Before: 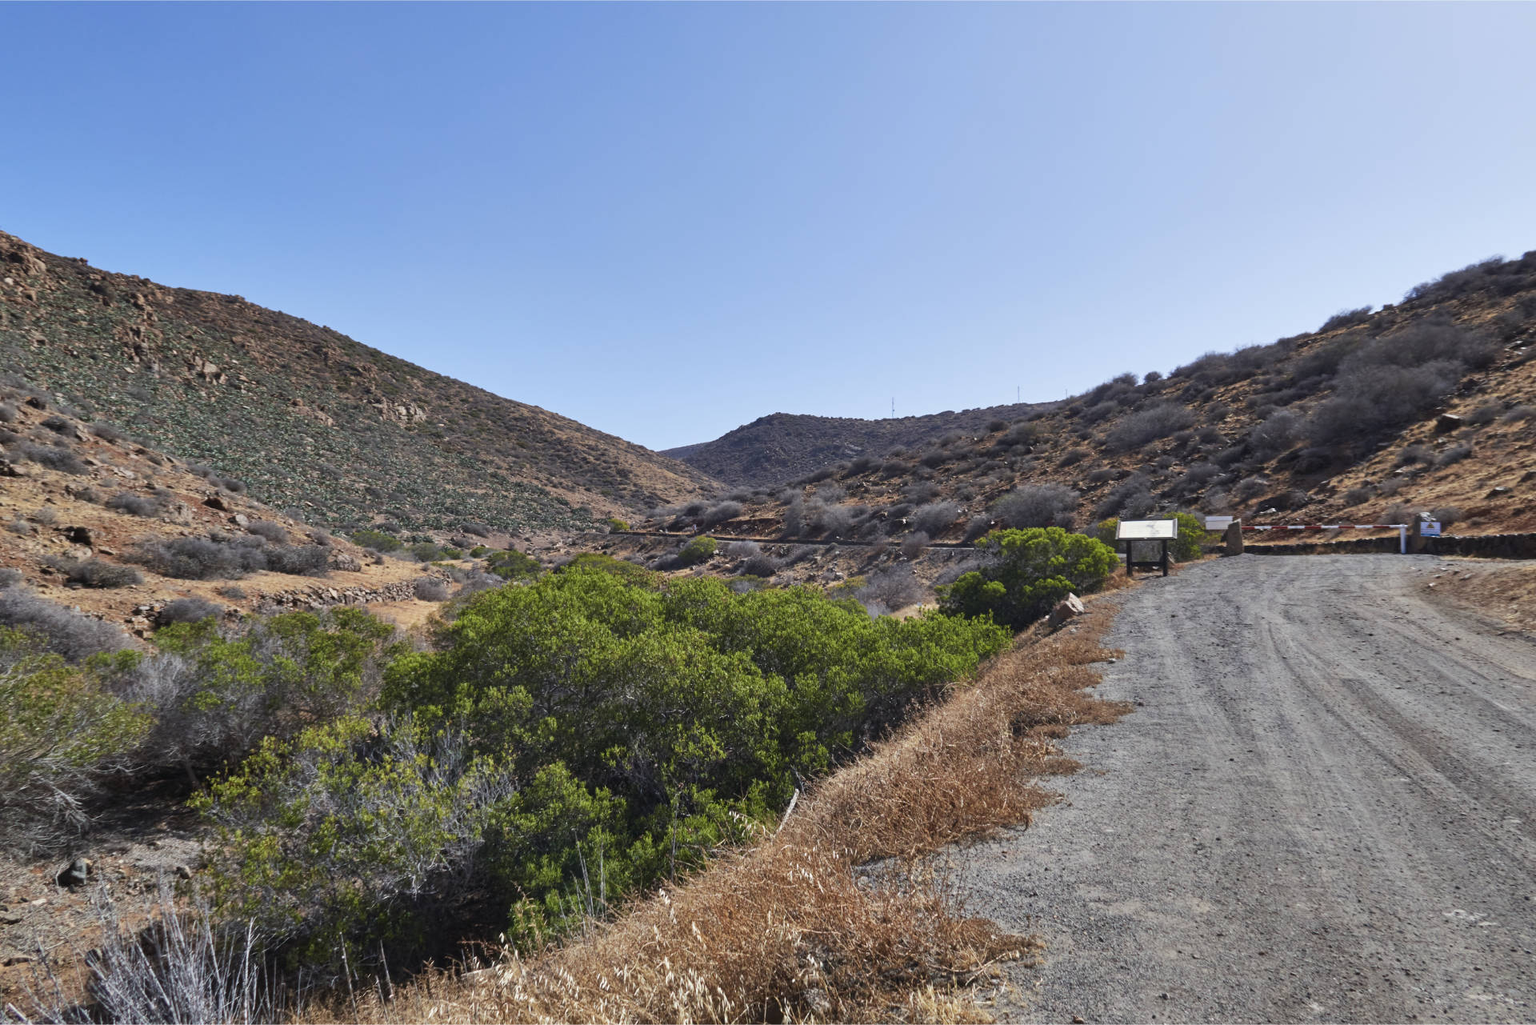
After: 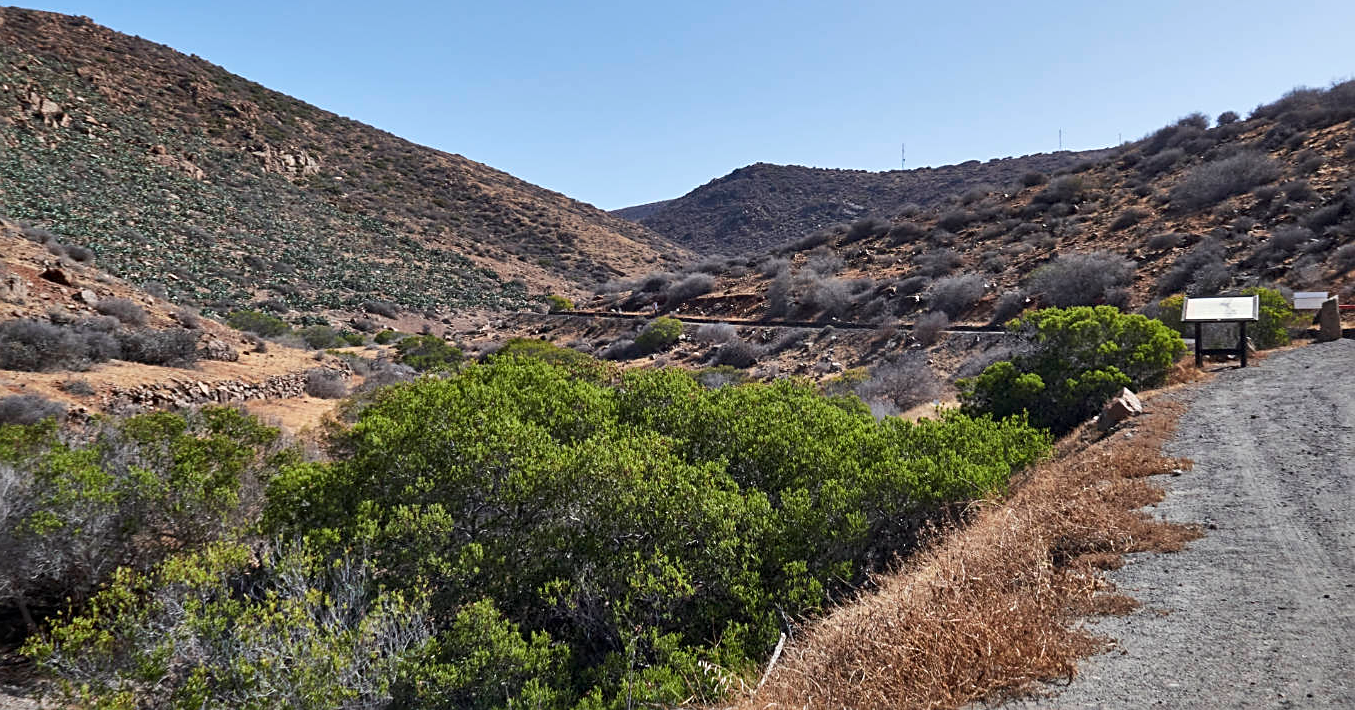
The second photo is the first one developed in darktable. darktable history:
crop: left 11.098%, top 27.561%, right 18.309%, bottom 16.993%
local contrast: mode bilateral grid, contrast 25, coarseness 51, detail 123%, midtone range 0.2
sharpen: on, module defaults
